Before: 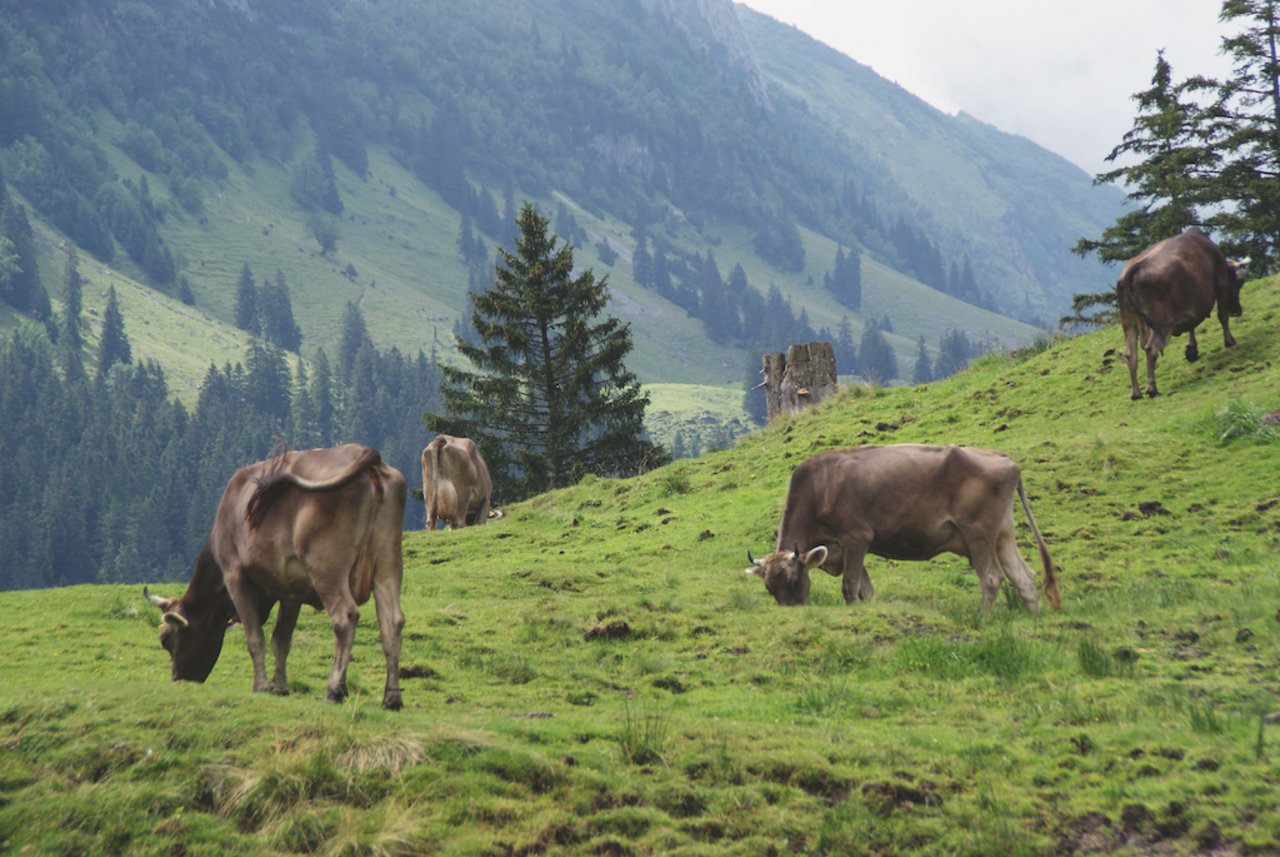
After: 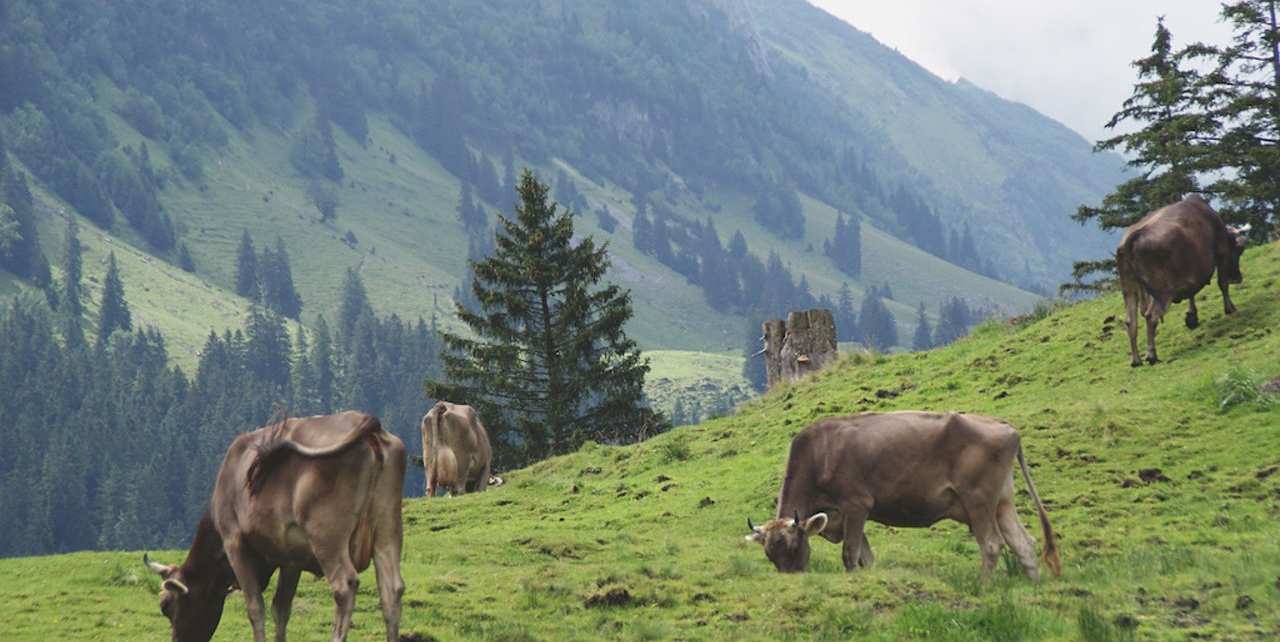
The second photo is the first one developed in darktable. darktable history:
crop: top 3.857%, bottom 21.132%
sharpen: amount 0.2
